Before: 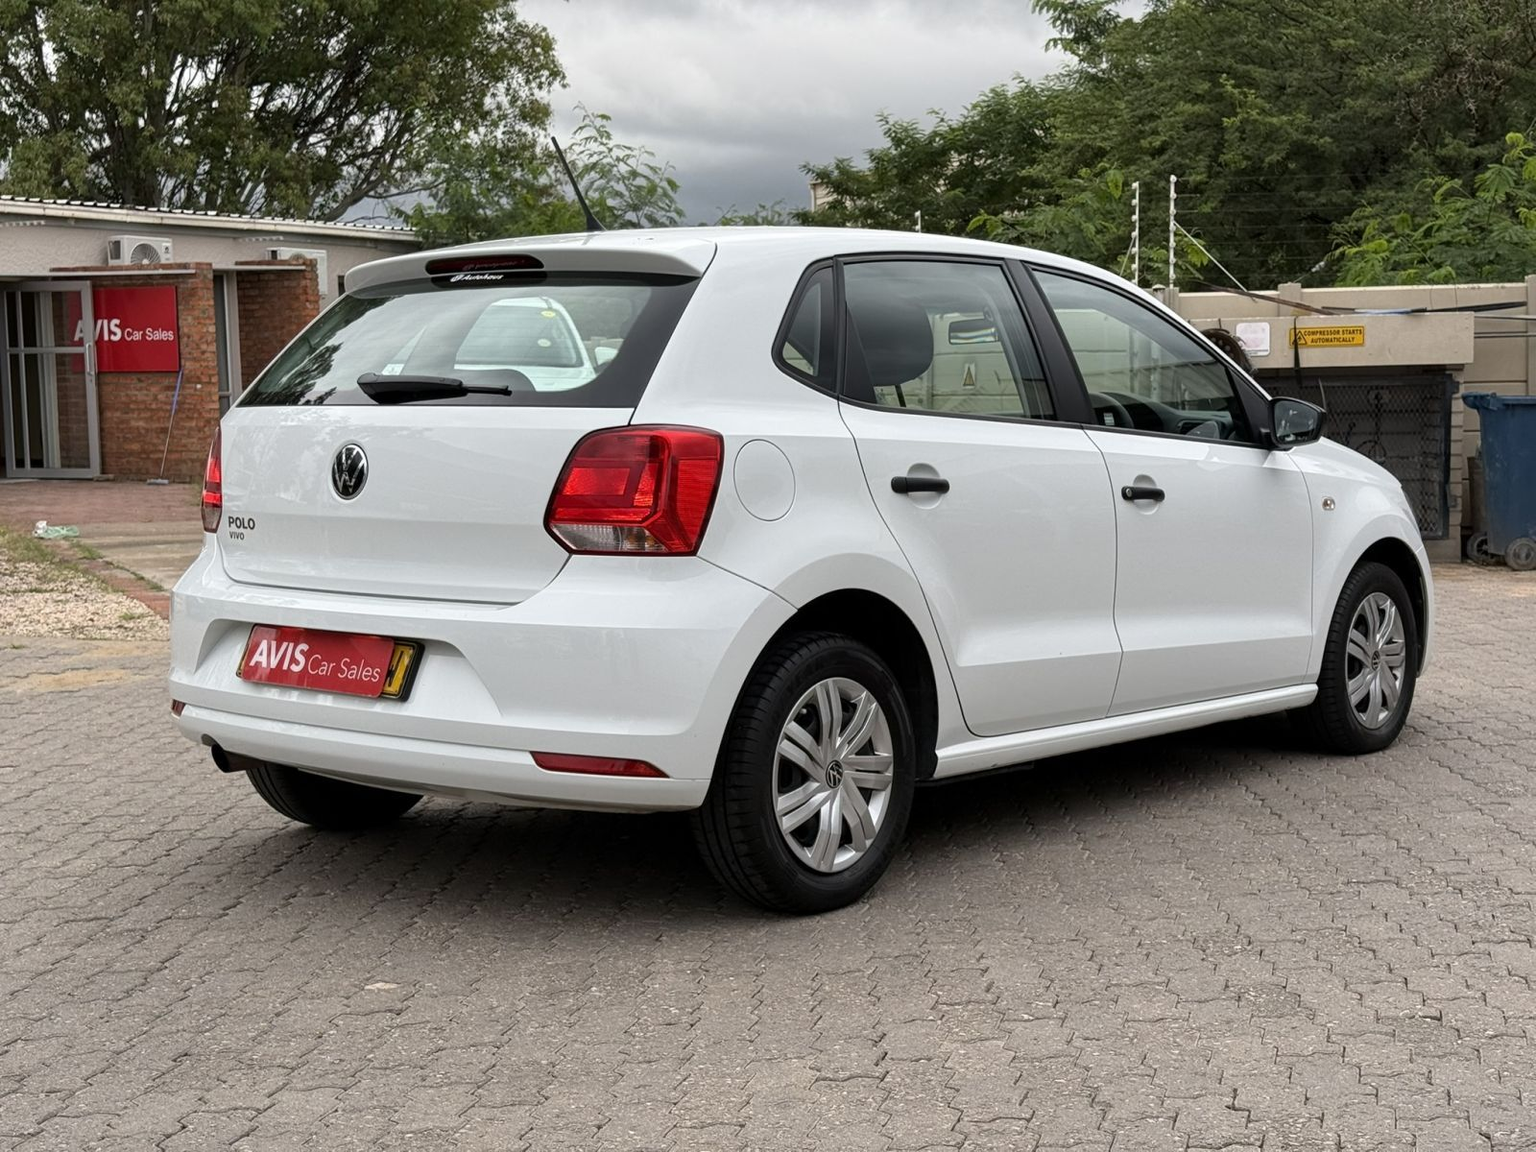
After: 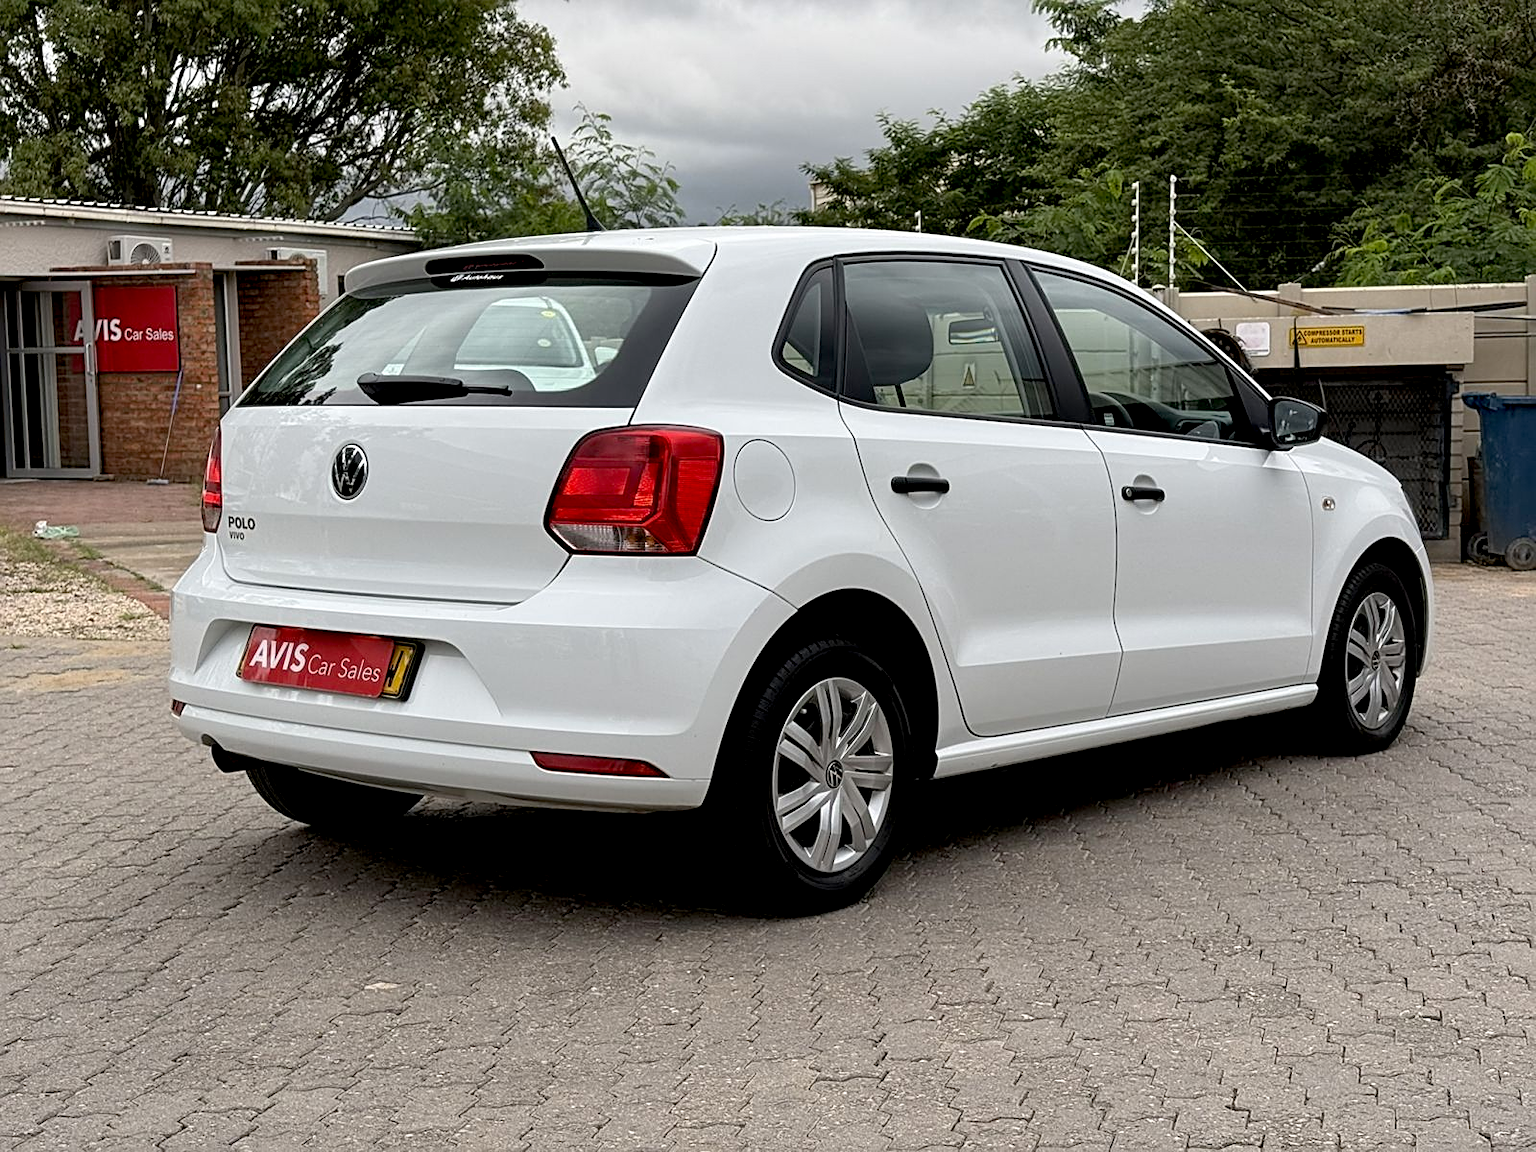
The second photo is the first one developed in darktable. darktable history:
exposure: black level correction 0.012, compensate highlight preservation false
sharpen: on, module defaults
